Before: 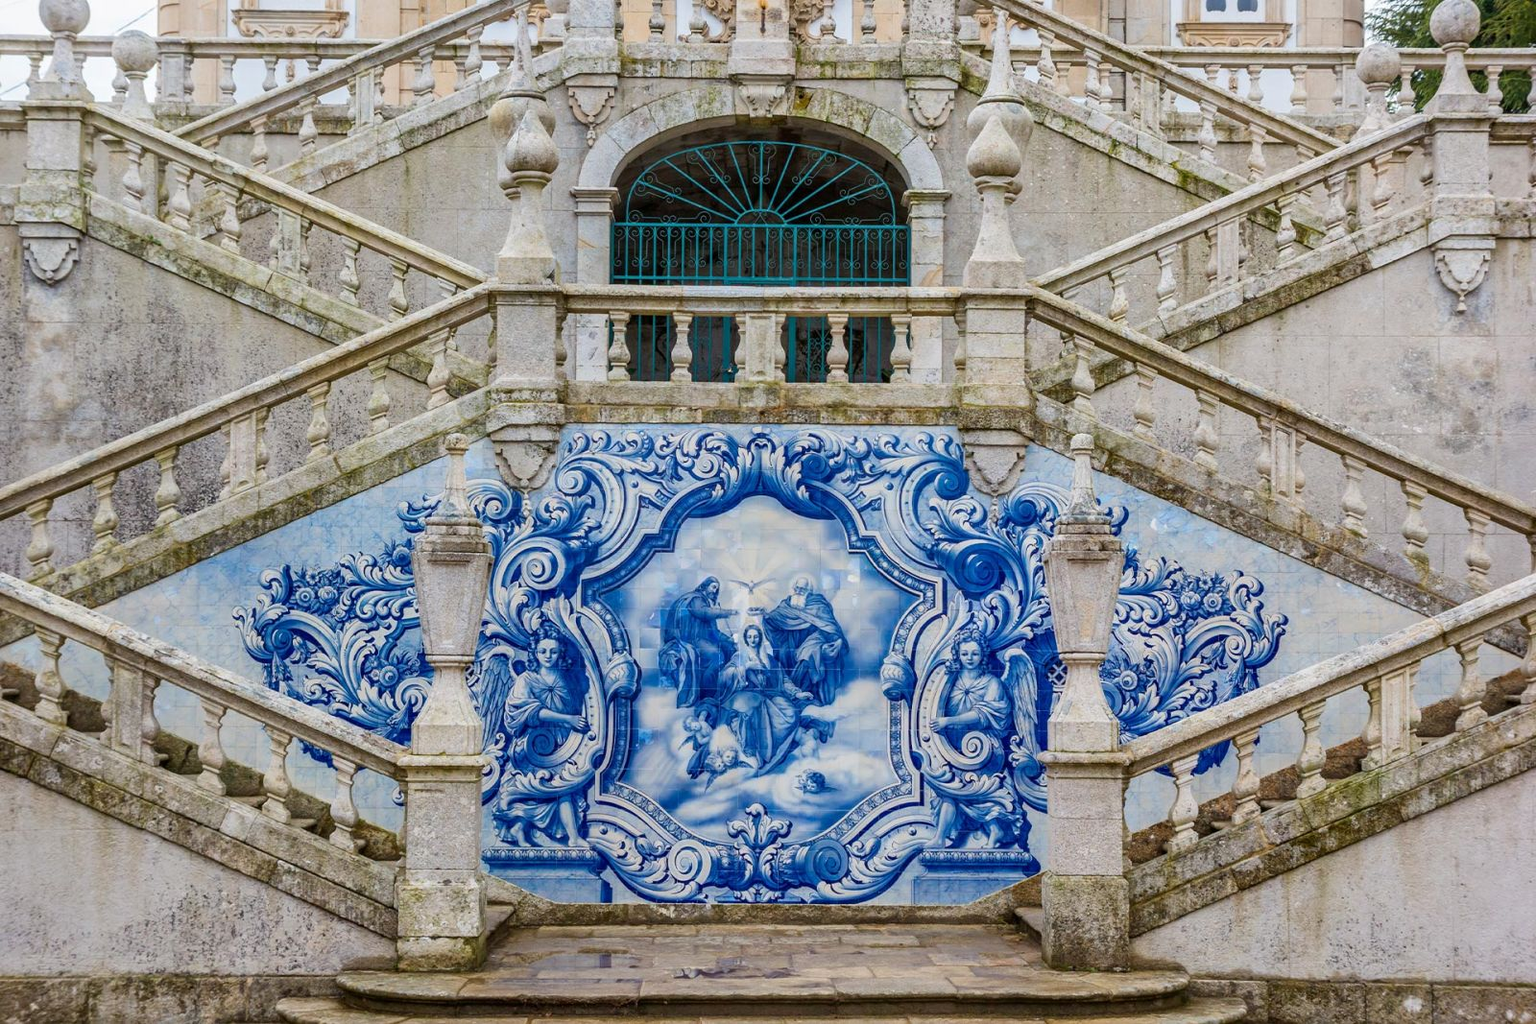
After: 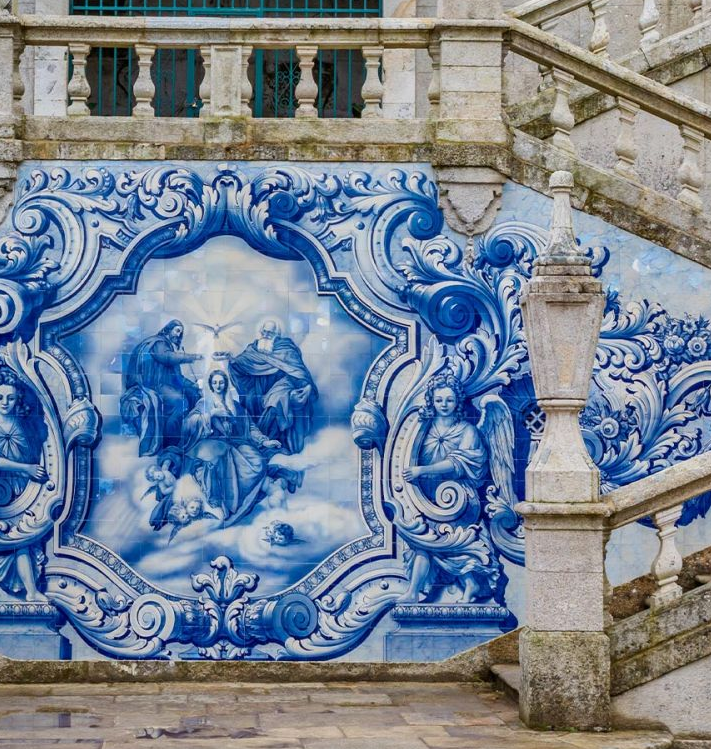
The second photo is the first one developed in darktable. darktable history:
crop: left 35.426%, top 26.359%, right 20.074%, bottom 3.357%
